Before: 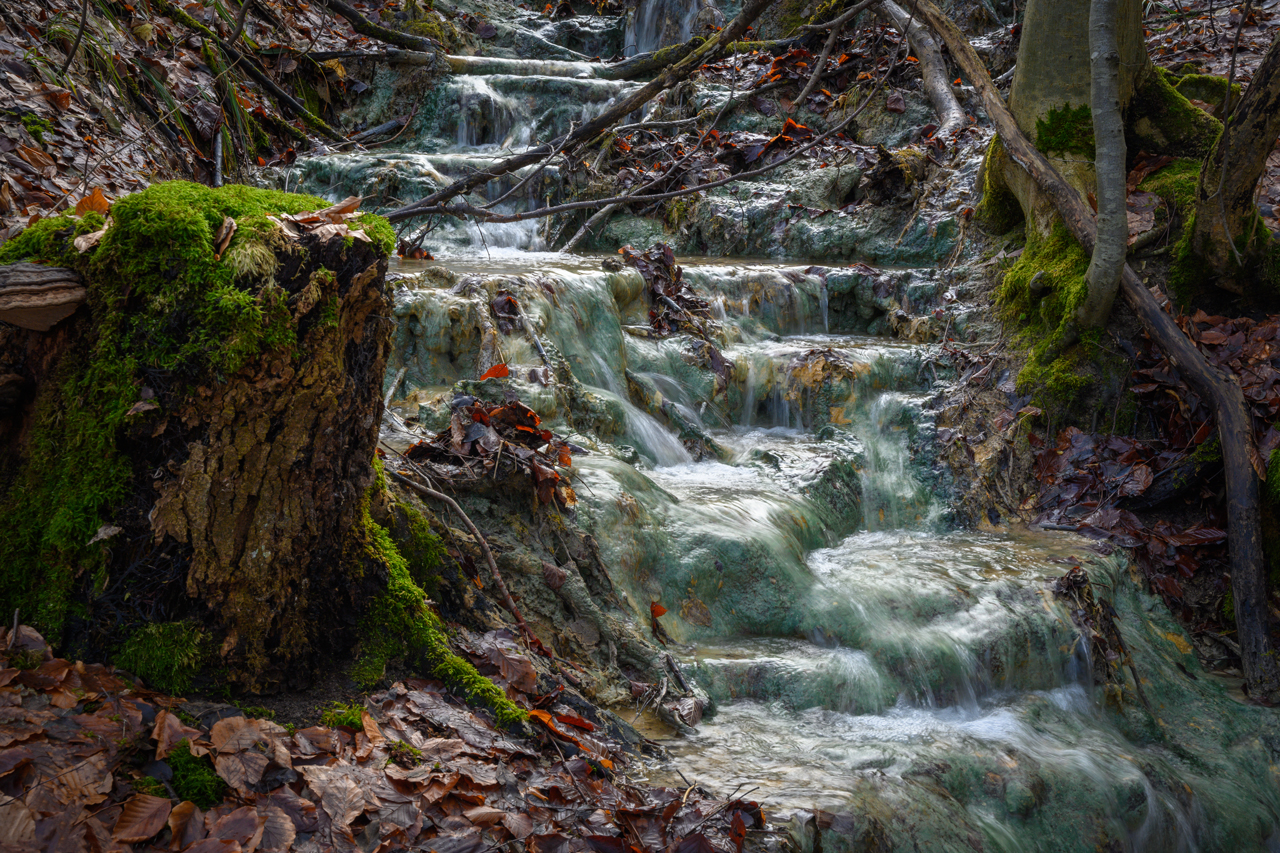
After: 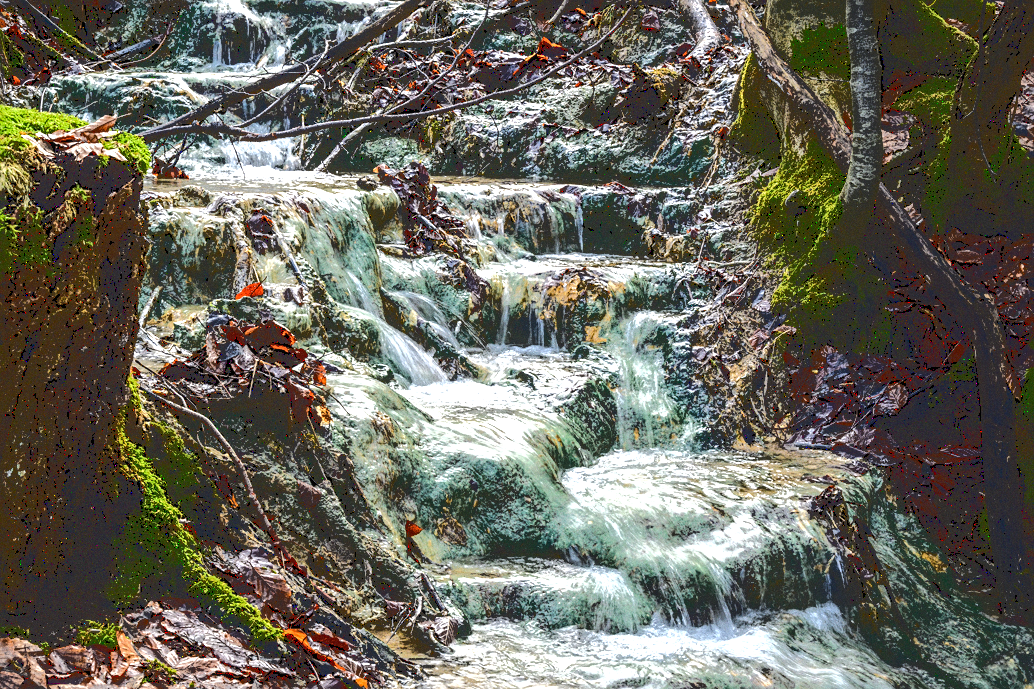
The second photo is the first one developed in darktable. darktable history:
sharpen: on, module defaults
exposure: exposure 0.6 EV, compensate highlight preservation false
base curve: curves: ch0 [(0.065, 0.026) (0.236, 0.358) (0.53, 0.546) (0.777, 0.841) (0.924, 0.992)], preserve colors average RGB
crop: left 19.159%, top 9.58%, bottom 9.58%
local contrast: on, module defaults
grain: coarseness 3.21 ISO
tone equalizer: -8 EV -0.417 EV, -7 EV -0.389 EV, -6 EV -0.333 EV, -5 EV -0.222 EV, -3 EV 0.222 EV, -2 EV 0.333 EV, -1 EV 0.389 EV, +0 EV 0.417 EV, edges refinement/feathering 500, mask exposure compensation -1.57 EV, preserve details no
